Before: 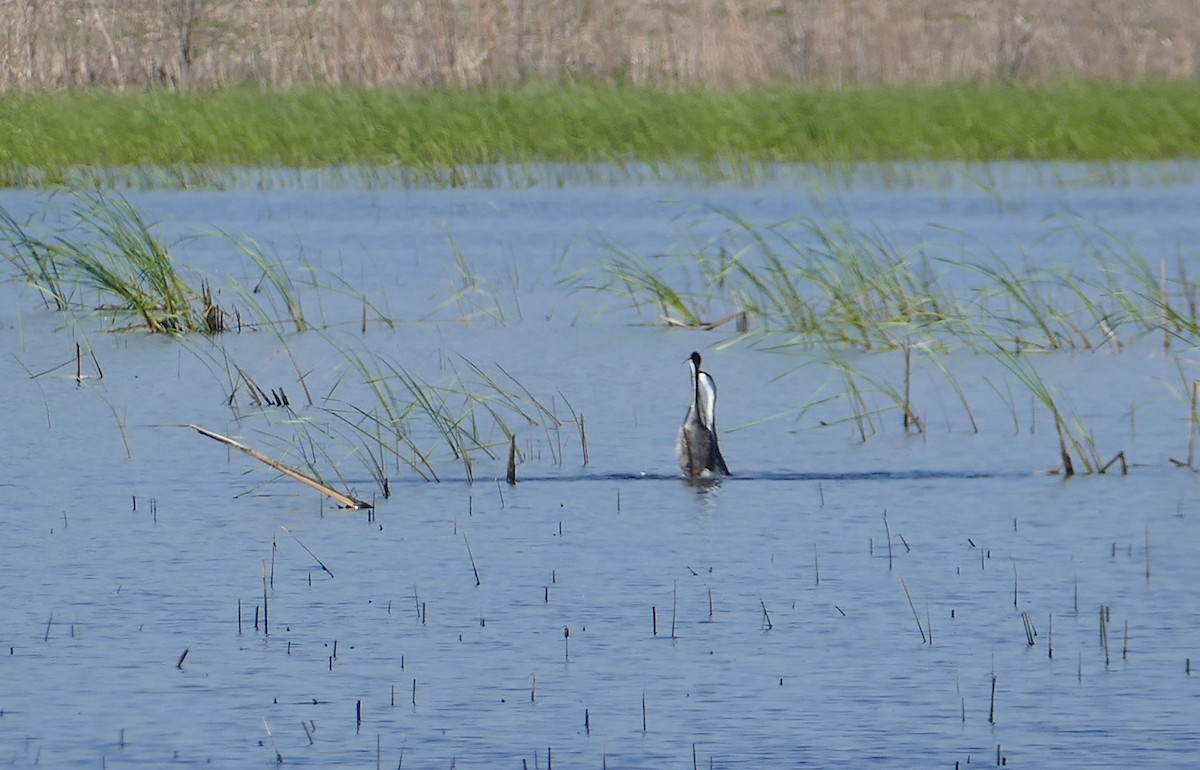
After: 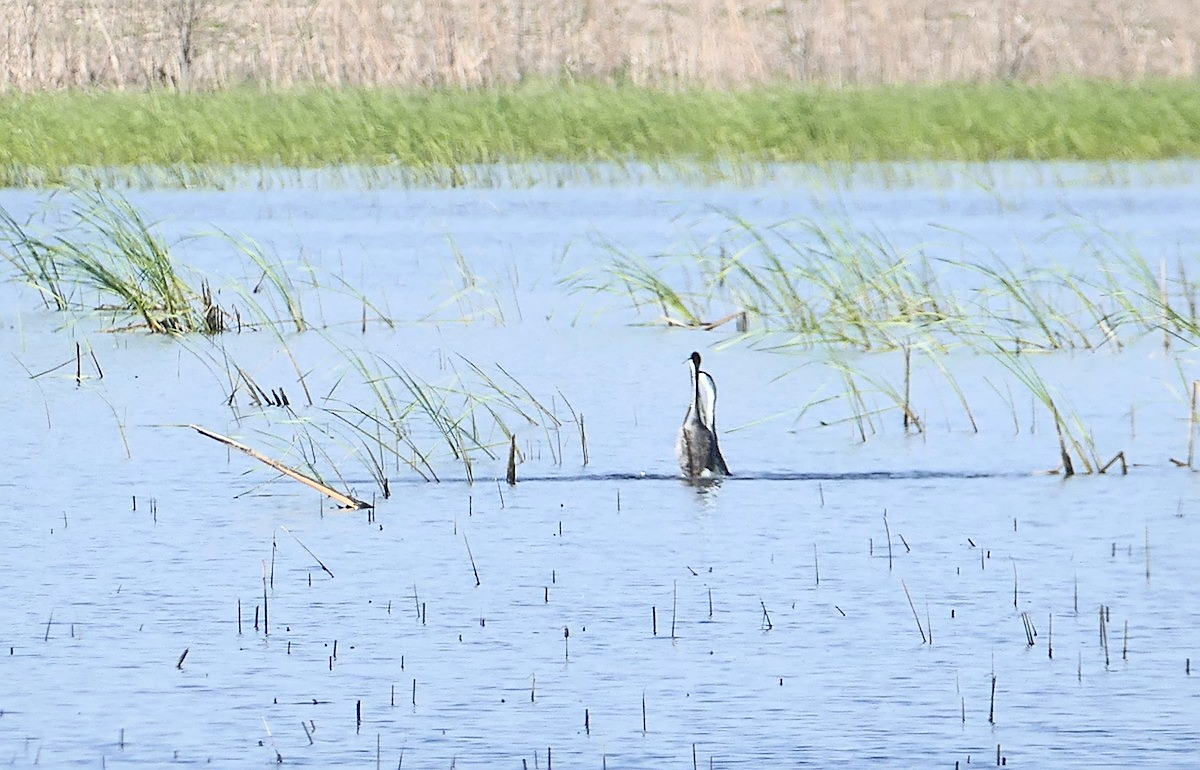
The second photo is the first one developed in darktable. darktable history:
sharpen: on, module defaults
contrast brightness saturation: contrast 0.39, brightness 0.53
